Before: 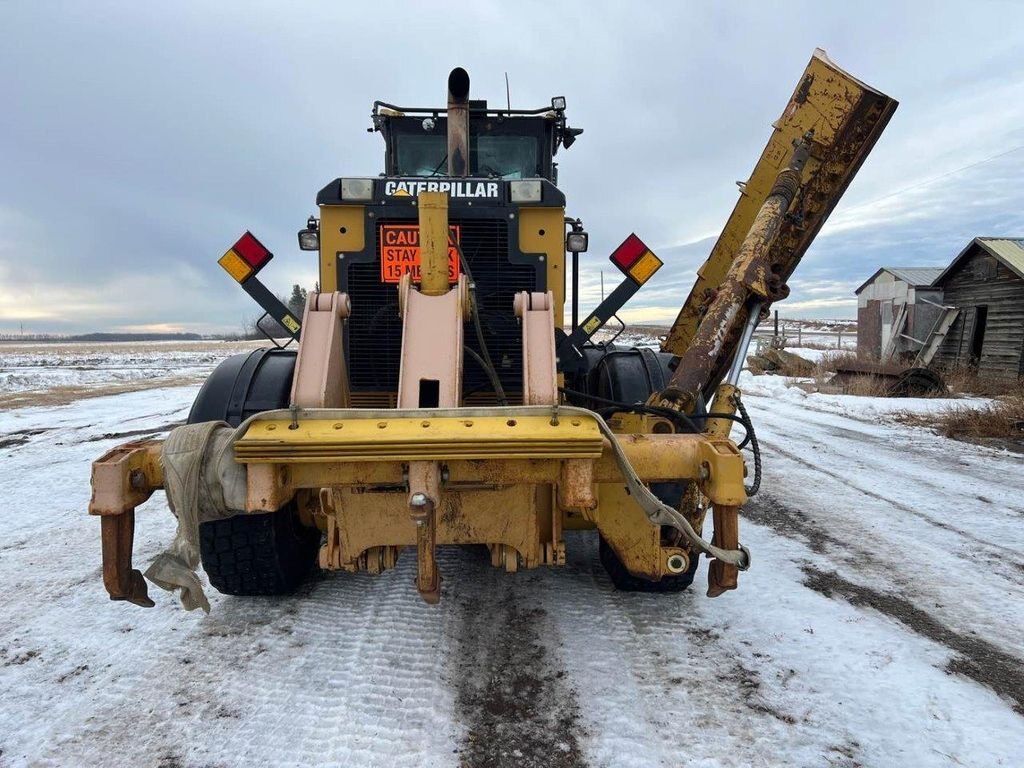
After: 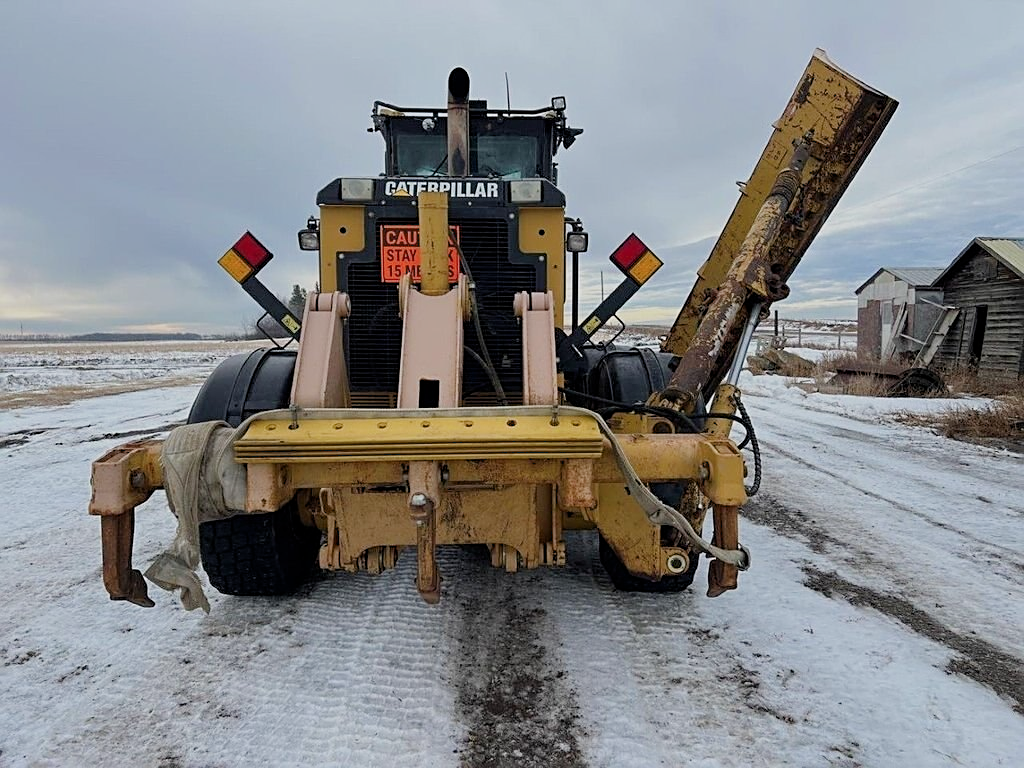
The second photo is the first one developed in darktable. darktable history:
filmic rgb: middle gray luminance 18.38%, black relative exposure -10.4 EV, white relative exposure 3.42 EV, target black luminance 0%, hardness 6.02, latitude 98.46%, contrast 0.851, shadows ↔ highlights balance 0.771%, iterations of high-quality reconstruction 0
sharpen: on, module defaults
